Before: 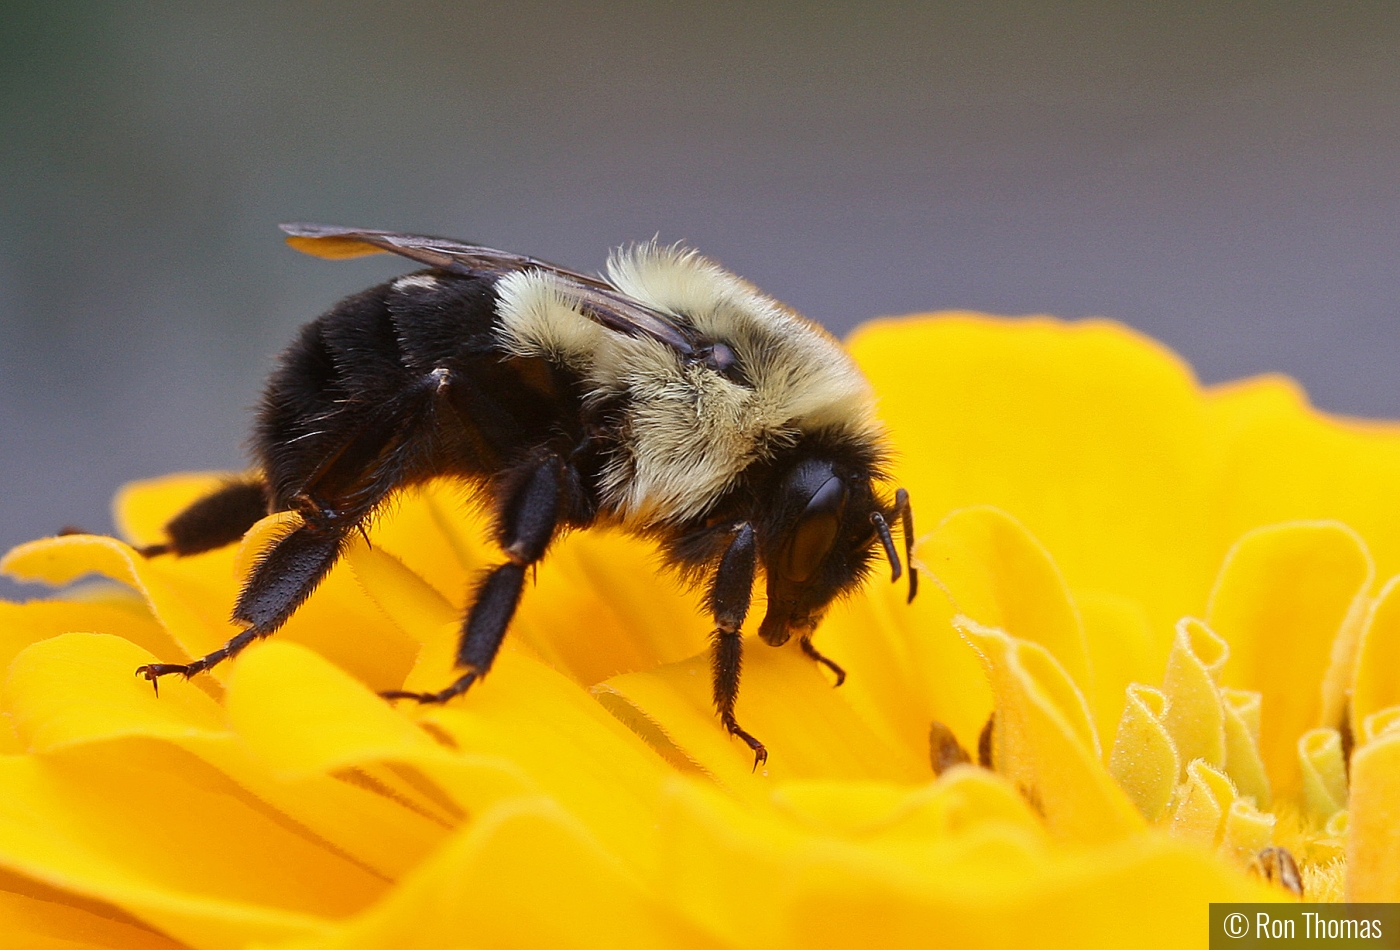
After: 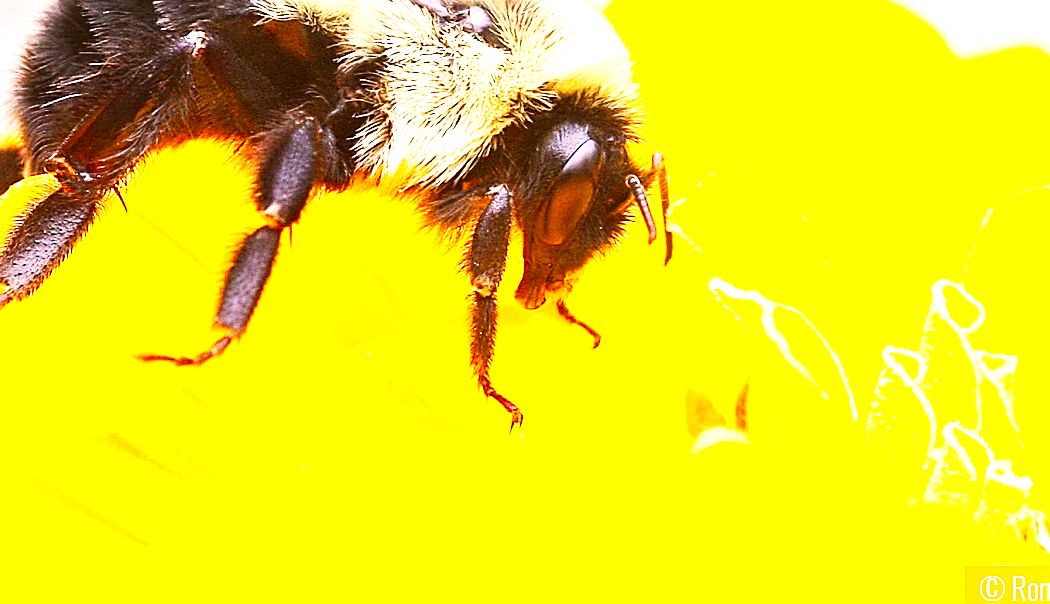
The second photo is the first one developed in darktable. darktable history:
tone curve: curves: ch0 [(0, 0) (0.082, 0.02) (0.129, 0.078) (0.275, 0.301) (0.67, 0.809) (1, 1)], preserve colors none
crop and rotate: left 17.432%, top 35.537%, right 7.5%, bottom 0.834%
sharpen: on, module defaults
color correction: highlights a* 6.37, highlights b* 7.61, shadows a* 6.37, shadows b* 7.52, saturation 0.898
exposure: black level correction -0.002, exposure 1.113 EV, compensate highlight preservation false
color balance rgb: perceptual saturation grading › global saturation 19.494%, perceptual brilliance grading › global brilliance 34.735%, perceptual brilliance grading › highlights 50.657%, perceptual brilliance grading › mid-tones 59.799%, perceptual brilliance grading › shadows 34.755%, saturation formula JzAzBz (2021)
